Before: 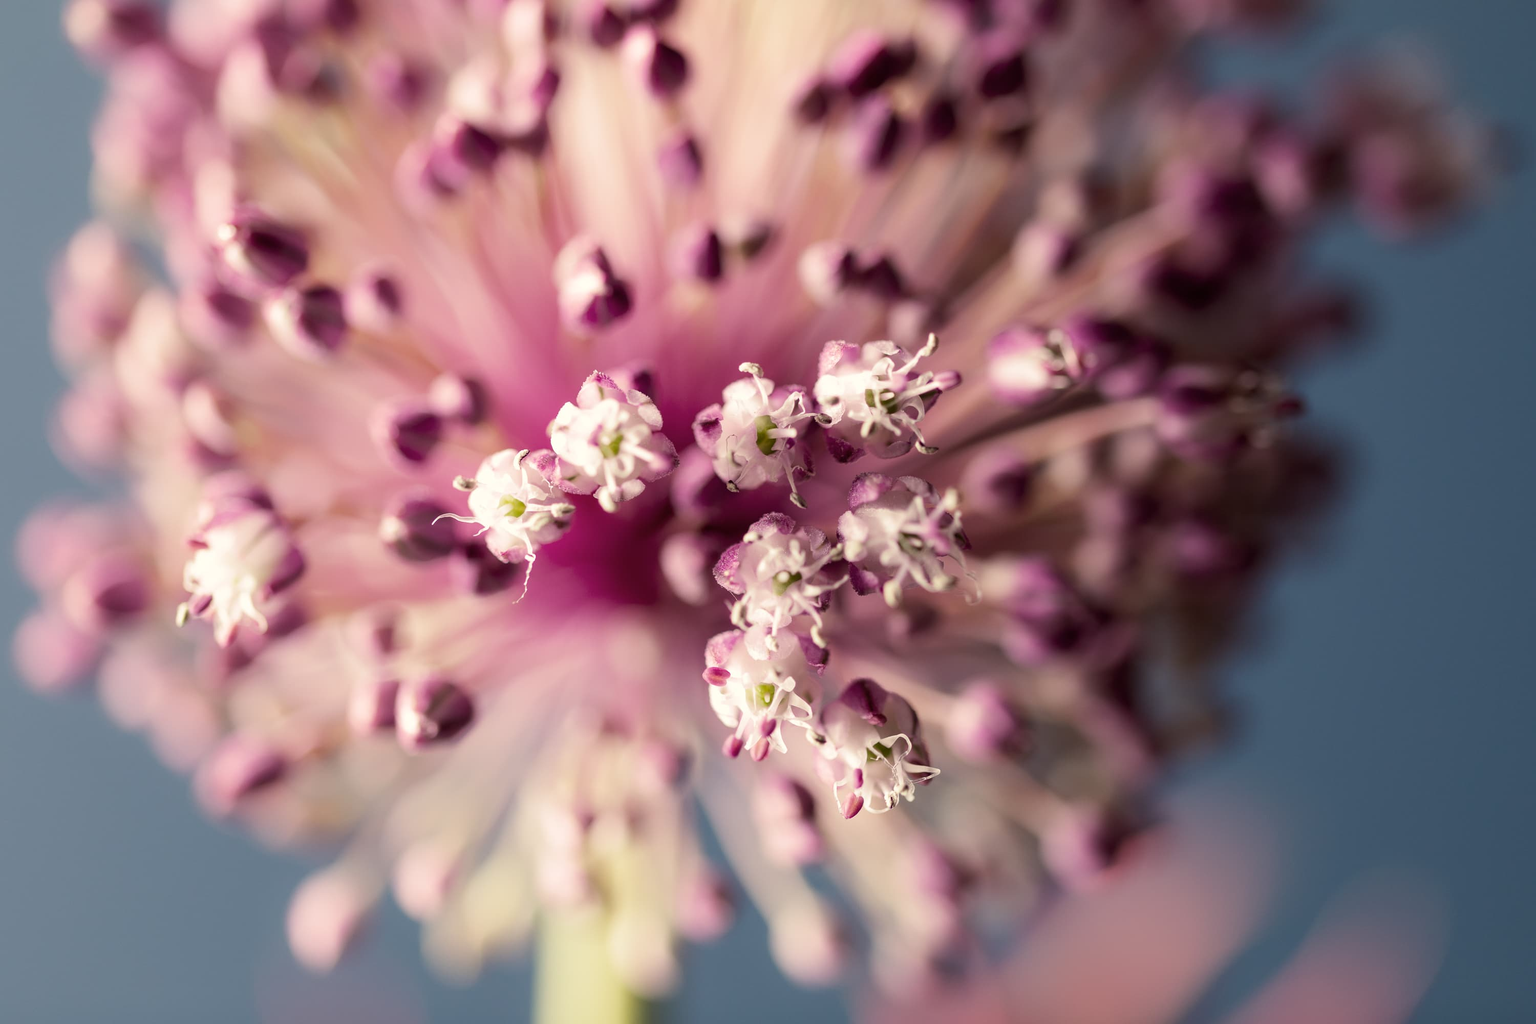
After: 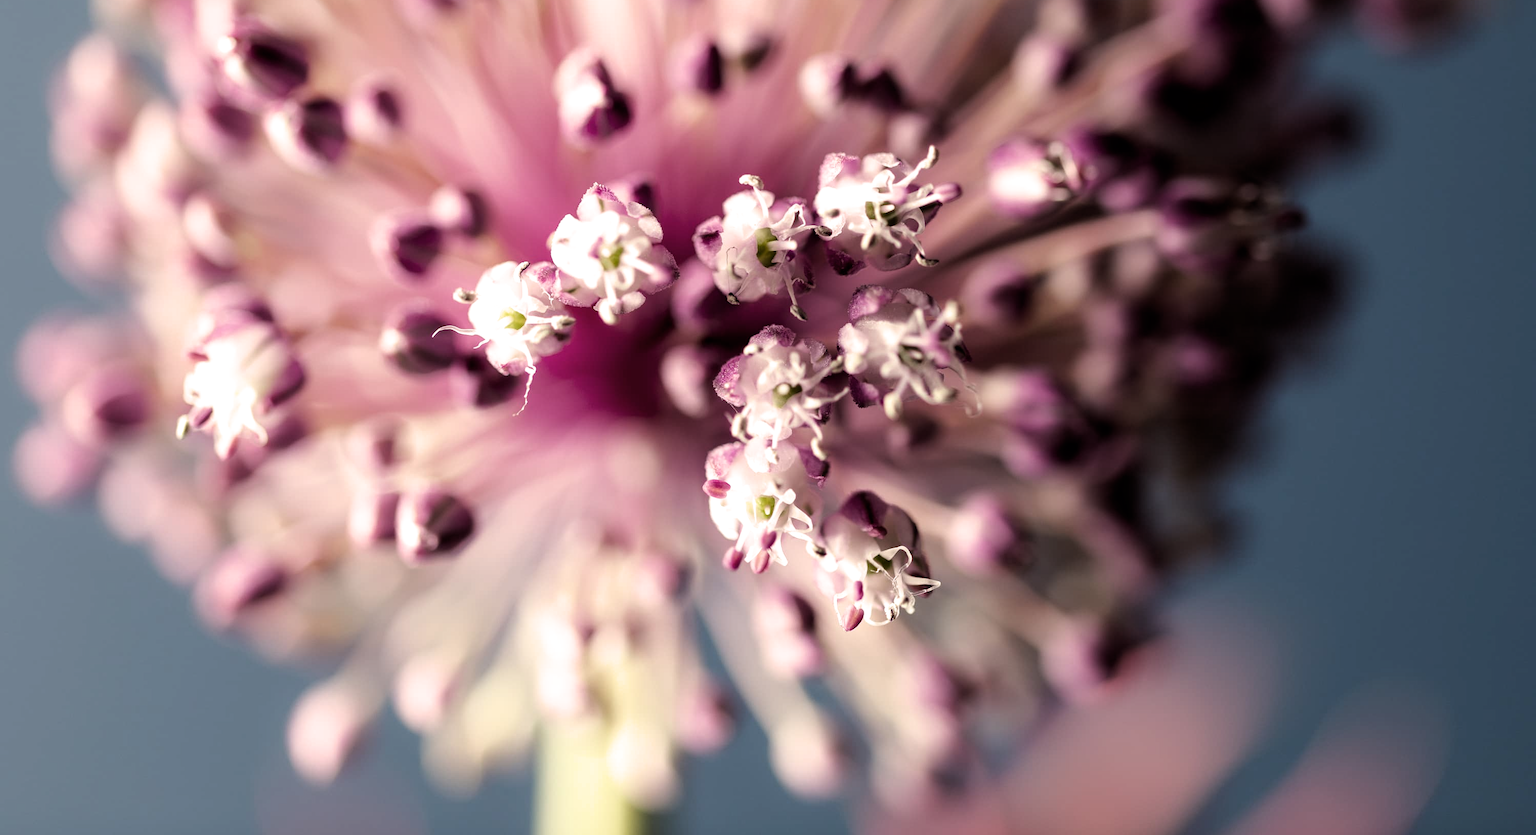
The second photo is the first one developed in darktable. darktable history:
filmic rgb: black relative exposure -8.3 EV, white relative exposure 2.2 EV, target white luminance 99.989%, hardness 7.16, latitude 75.7%, contrast 1.316, highlights saturation mix -2.29%, shadows ↔ highlights balance 30.55%, color science v6 (2022)
exposure: exposure -0.114 EV, compensate highlight preservation false
crop and rotate: top 18.366%
